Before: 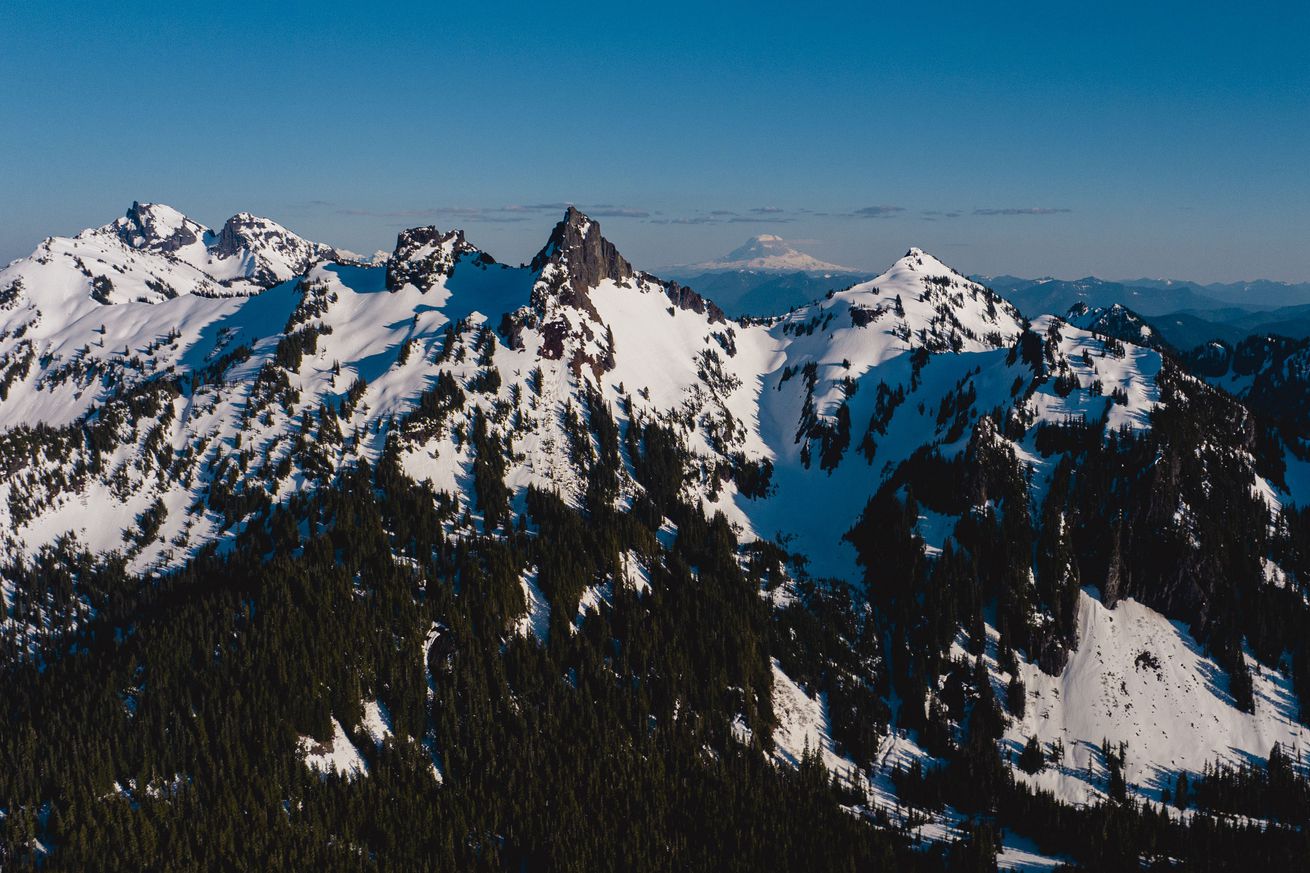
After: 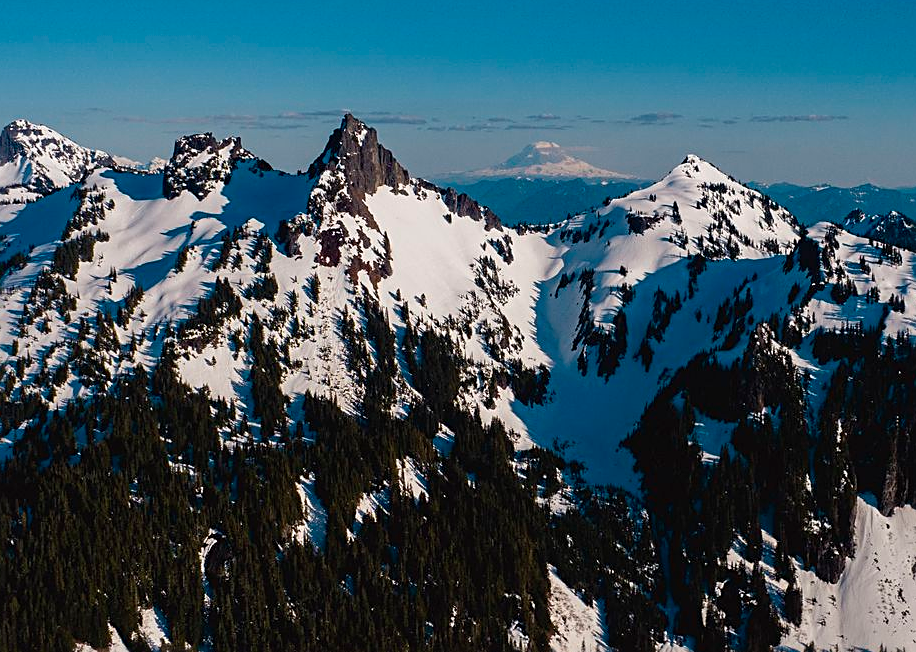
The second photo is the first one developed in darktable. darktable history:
crop and rotate: left 17.046%, top 10.659%, right 12.989%, bottom 14.553%
sharpen: on, module defaults
